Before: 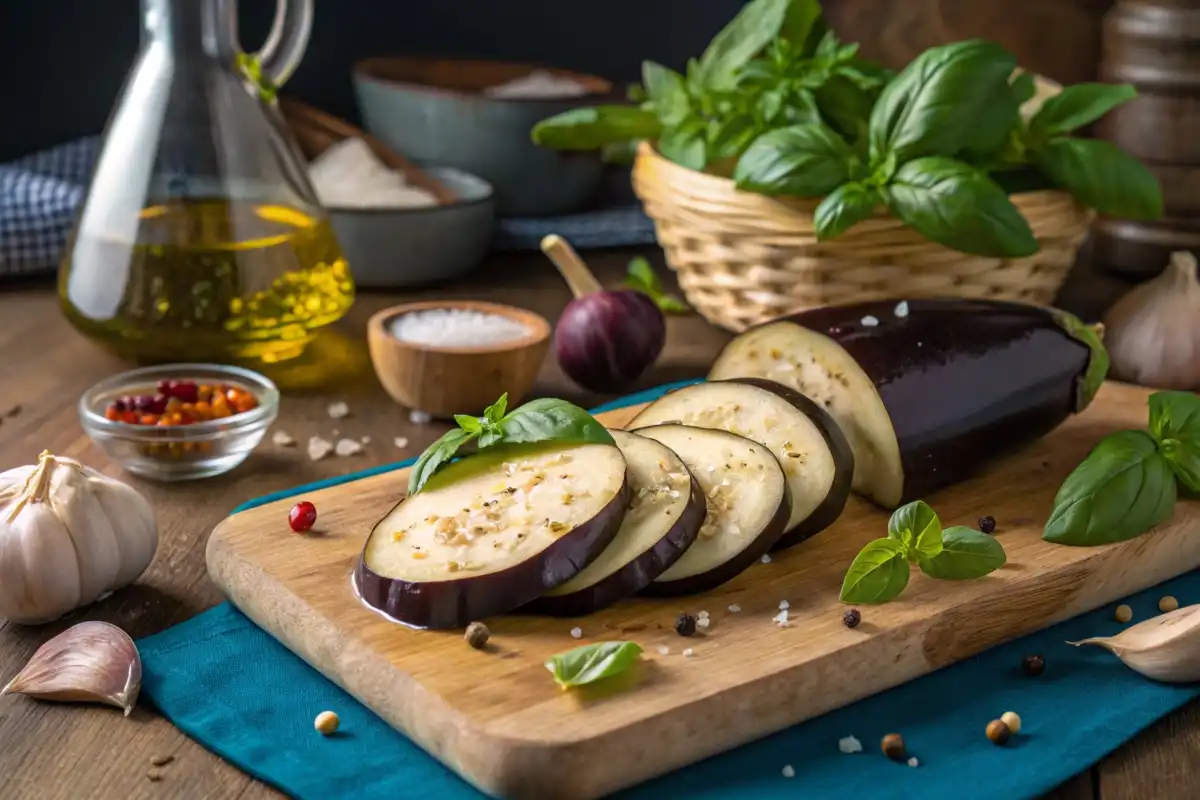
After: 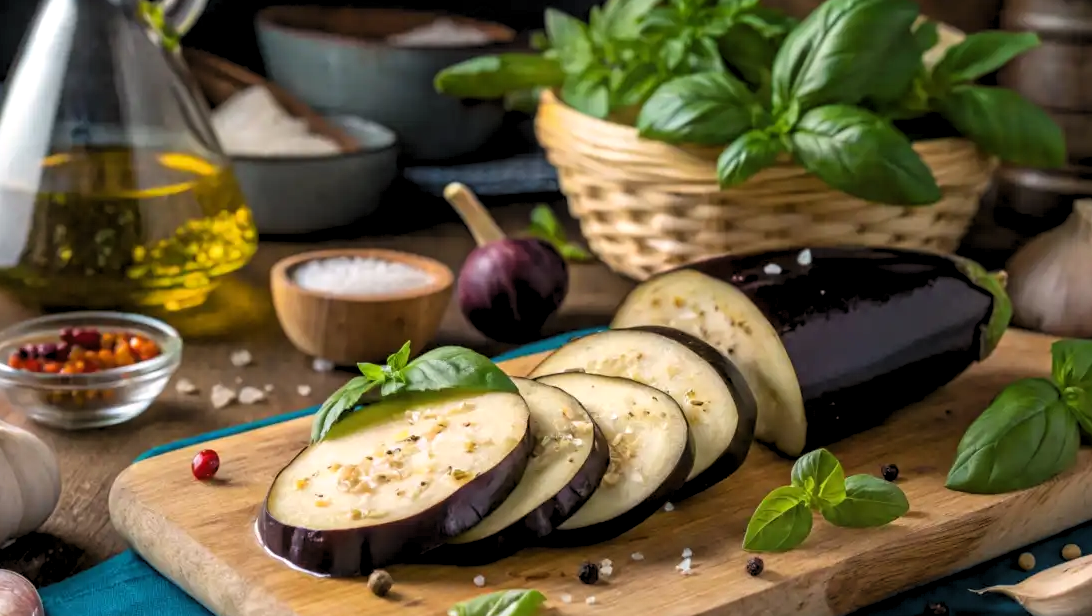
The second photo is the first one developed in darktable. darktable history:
levels: levels [0.073, 0.497, 0.972]
crop: left 8.155%, top 6.611%, bottom 15.385%
